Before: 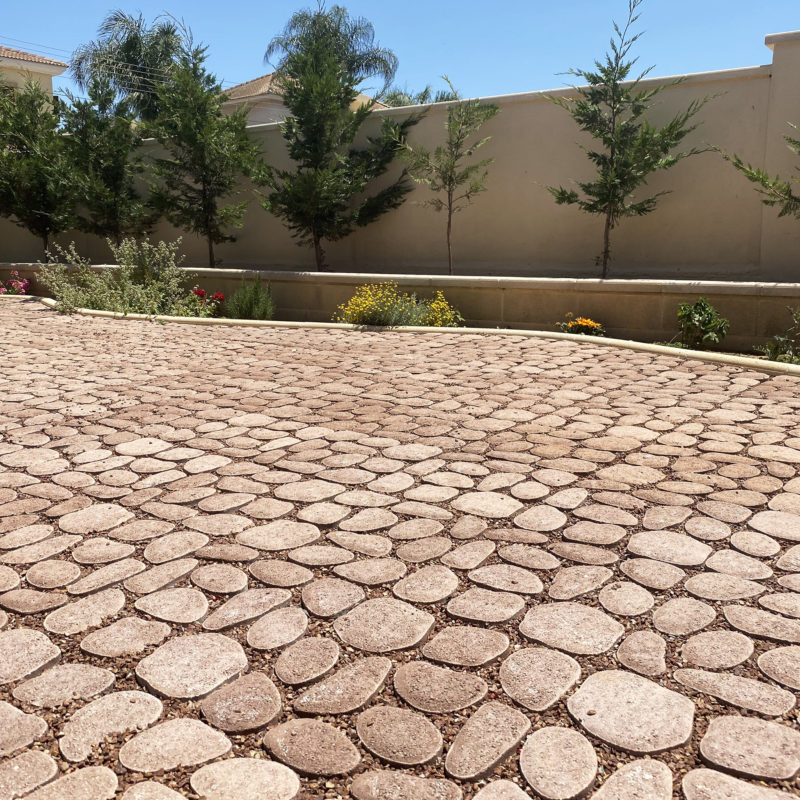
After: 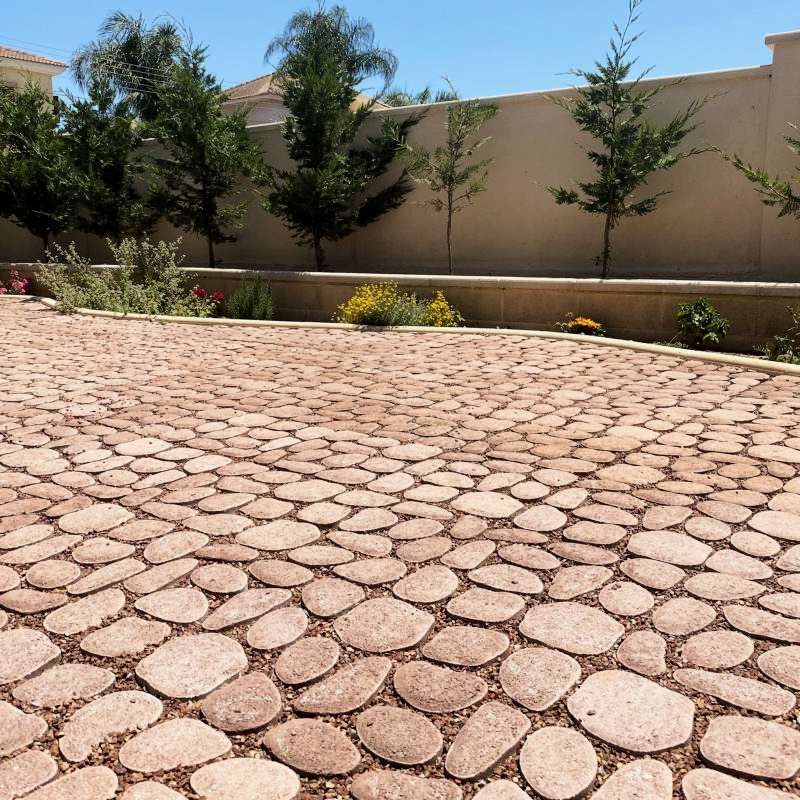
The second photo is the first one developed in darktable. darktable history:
filmic rgb: middle gray luminance 21.62%, black relative exposure -14.03 EV, white relative exposure 2.95 EV, target black luminance 0%, hardness 8.78, latitude 60.05%, contrast 1.208, highlights saturation mix 6.48%, shadows ↔ highlights balance 42.38%
